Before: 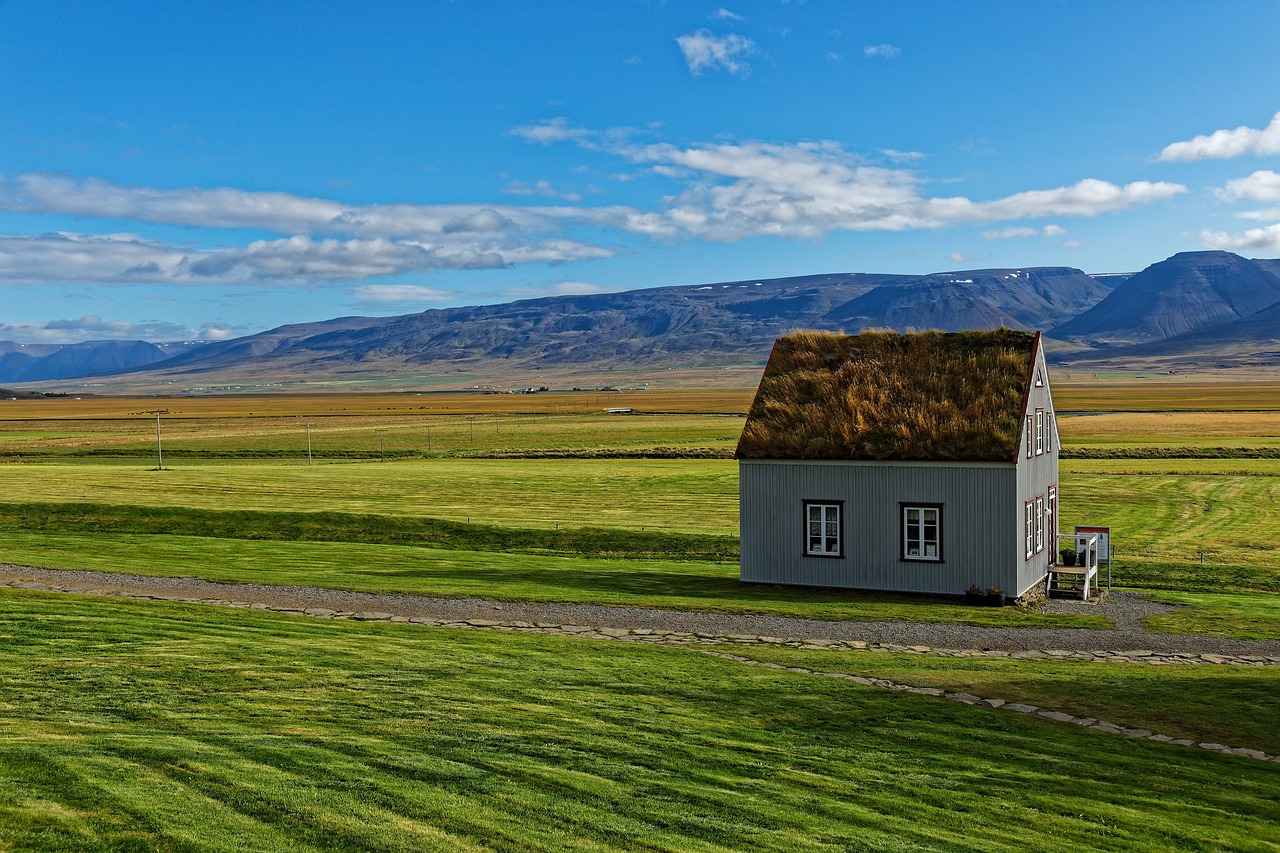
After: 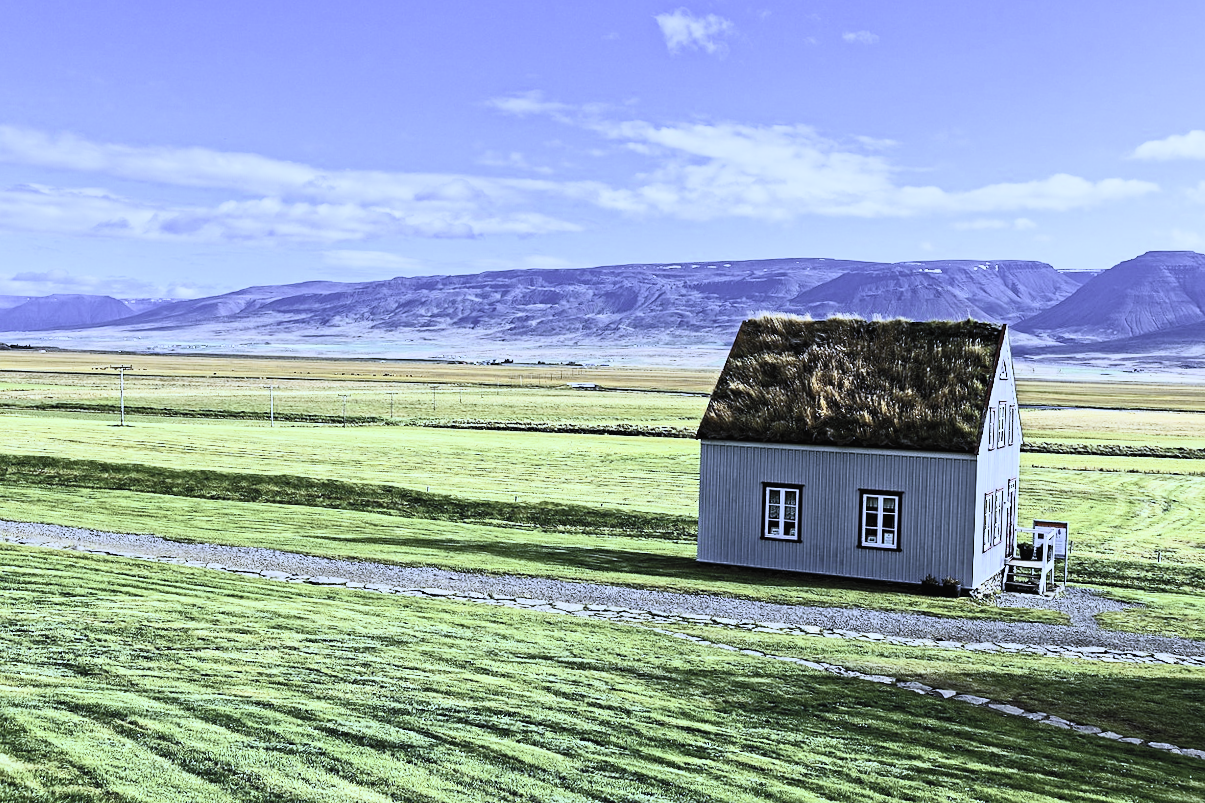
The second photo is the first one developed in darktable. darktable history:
sharpen: amount 0.2
exposure: black level correction 0, exposure 0.7 EV, compensate exposure bias true, compensate highlight preservation false
crop and rotate: angle -2.38°
white balance: red 0.766, blue 1.537
color balance rgb: shadows lift › luminance -10%, highlights gain › luminance 10%, saturation formula JzAzBz (2021)
filmic rgb: black relative exposure -7.15 EV, white relative exposure 5.36 EV, hardness 3.02, color science v6 (2022)
contrast brightness saturation: contrast 0.57, brightness 0.57, saturation -0.34
